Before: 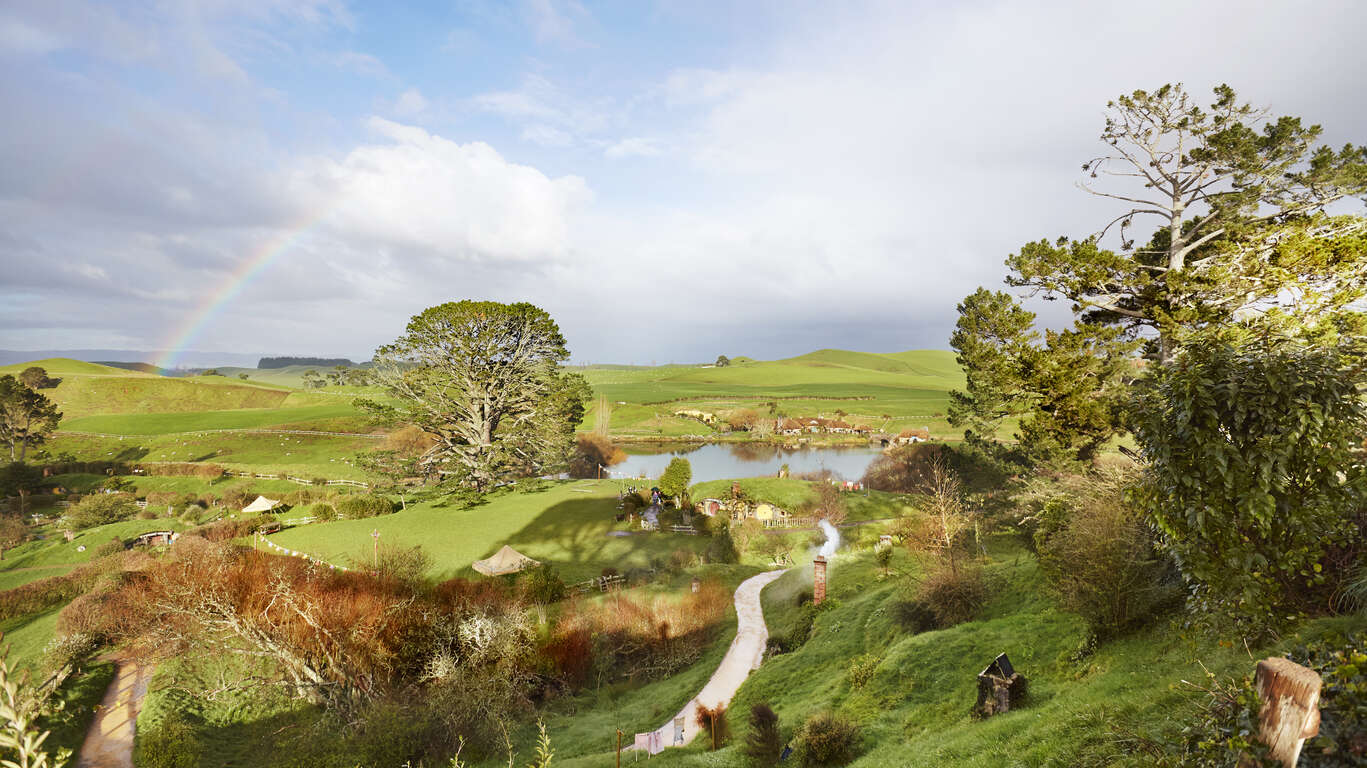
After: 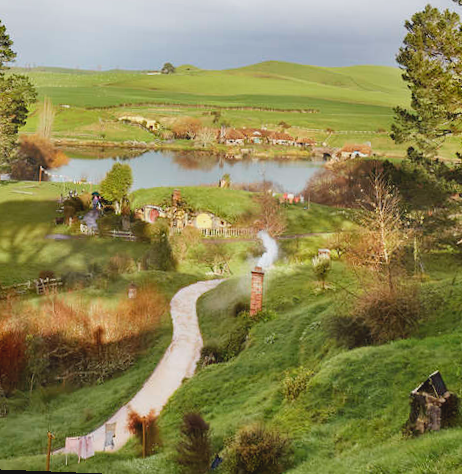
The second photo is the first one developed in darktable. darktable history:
rotate and perspective: rotation 2.27°, automatic cropping off
crop: left 40.878%, top 39.176%, right 25.993%, bottom 3.081%
contrast brightness saturation: contrast -0.1, saturation -0.1
